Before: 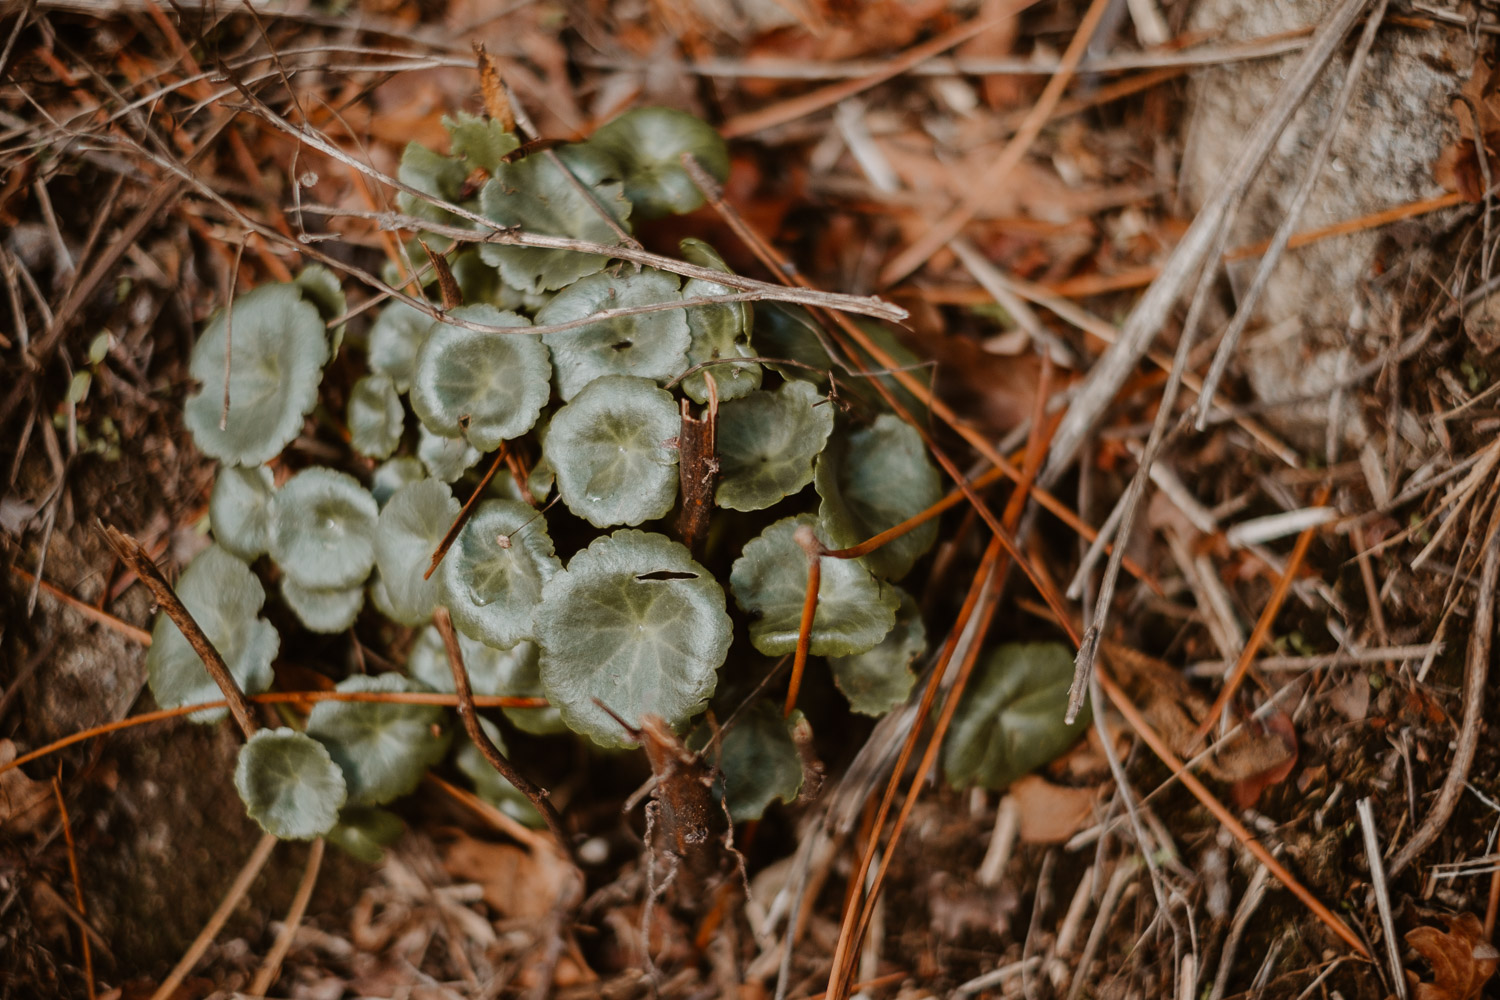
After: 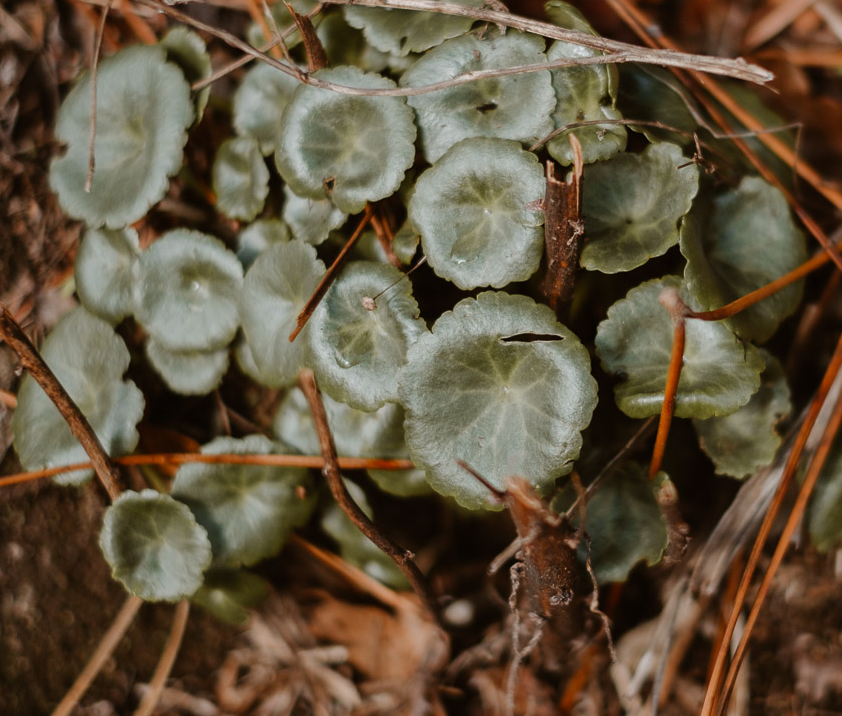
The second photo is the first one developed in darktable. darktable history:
crop: left 9.065%, top 23.876%, right 34.771%, bottom 4.454%
